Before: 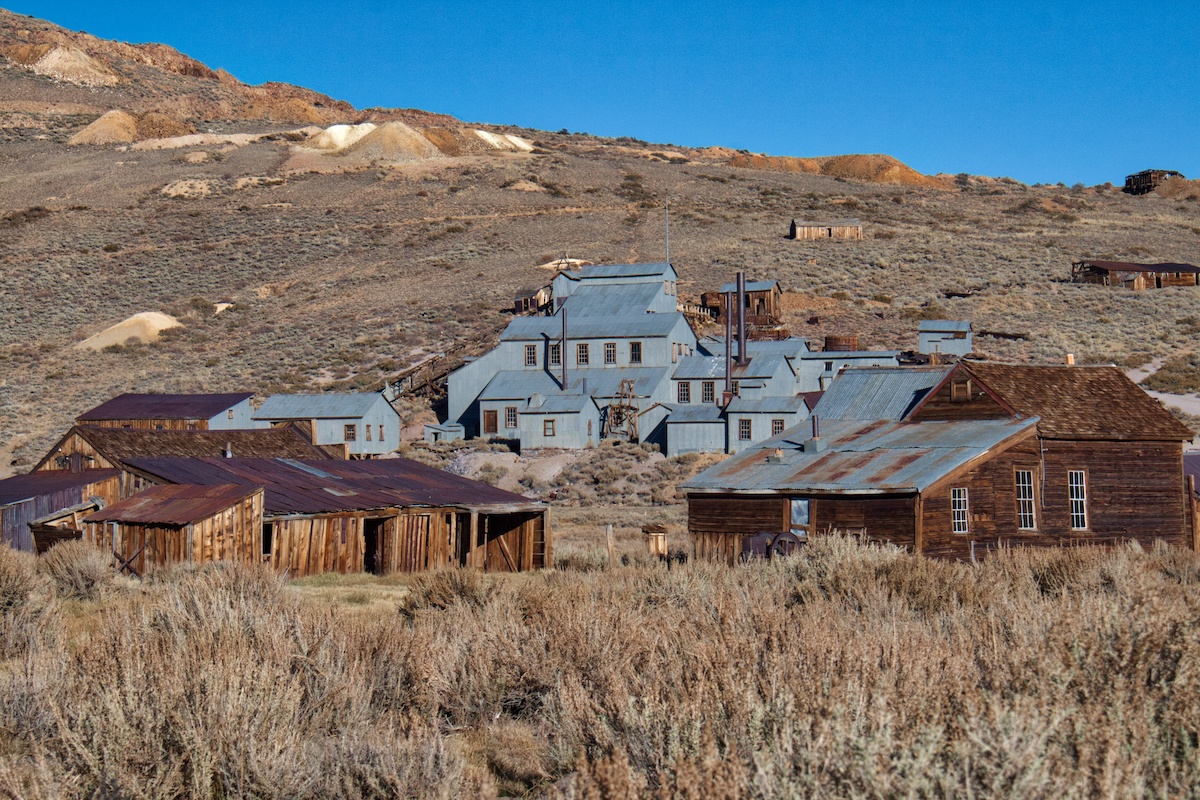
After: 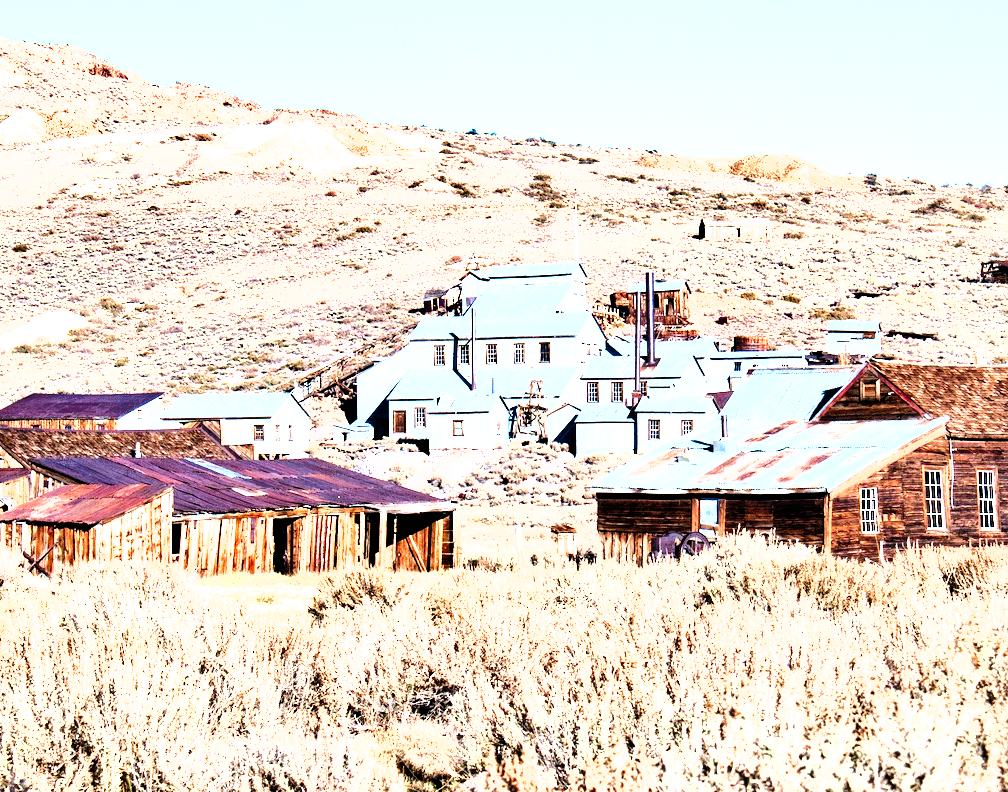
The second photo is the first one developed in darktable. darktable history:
filmic rgb: black relative exposure -3.63 EV, white relative exposure 2.16 EV, hardness 3.62
crop: left 7.598%, right 7.873%
shadows and highlights: low approximation 0.01, soften with gaussian
white balance: red 0.984, blue 1.059
tone curve: curves: ch0 [(0, 0) (0.004, 0.008) (0.077, 0.156) (0.169, 0.29) (0.774, 0.774) (1, 1)], color space Lab, linked channels, preserve colors none
exposure: black level correction 0.001, exposure 1.116 EV, compensate highlight preservation false
levels: levels [0, 0.352, 0.703]
